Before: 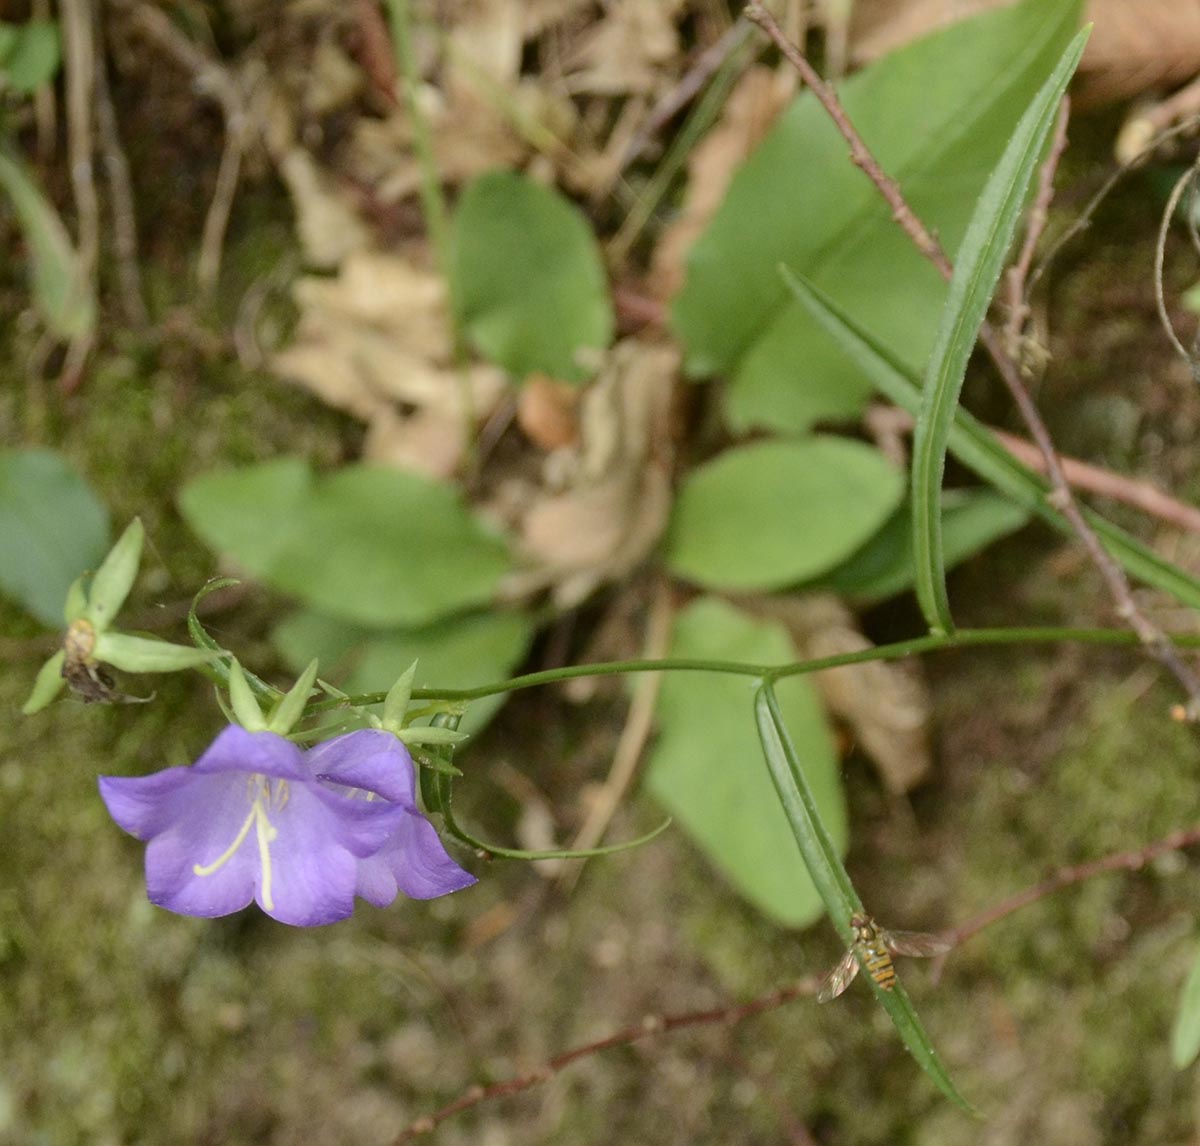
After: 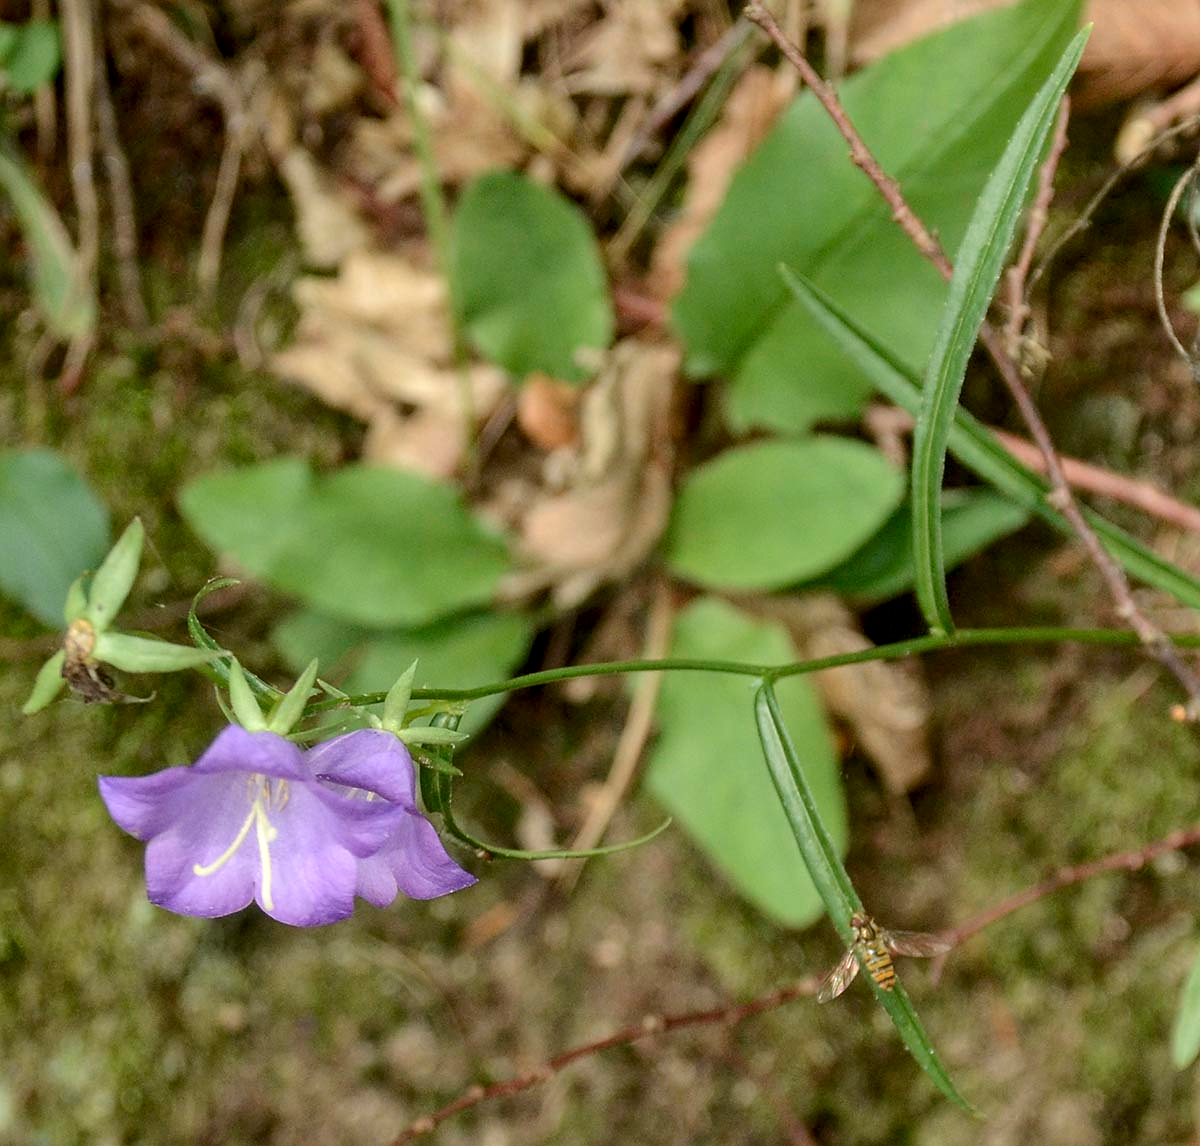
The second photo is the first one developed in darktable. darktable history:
local contrast: detail 130%
sharpen: radius 0.969, amount 0.604
